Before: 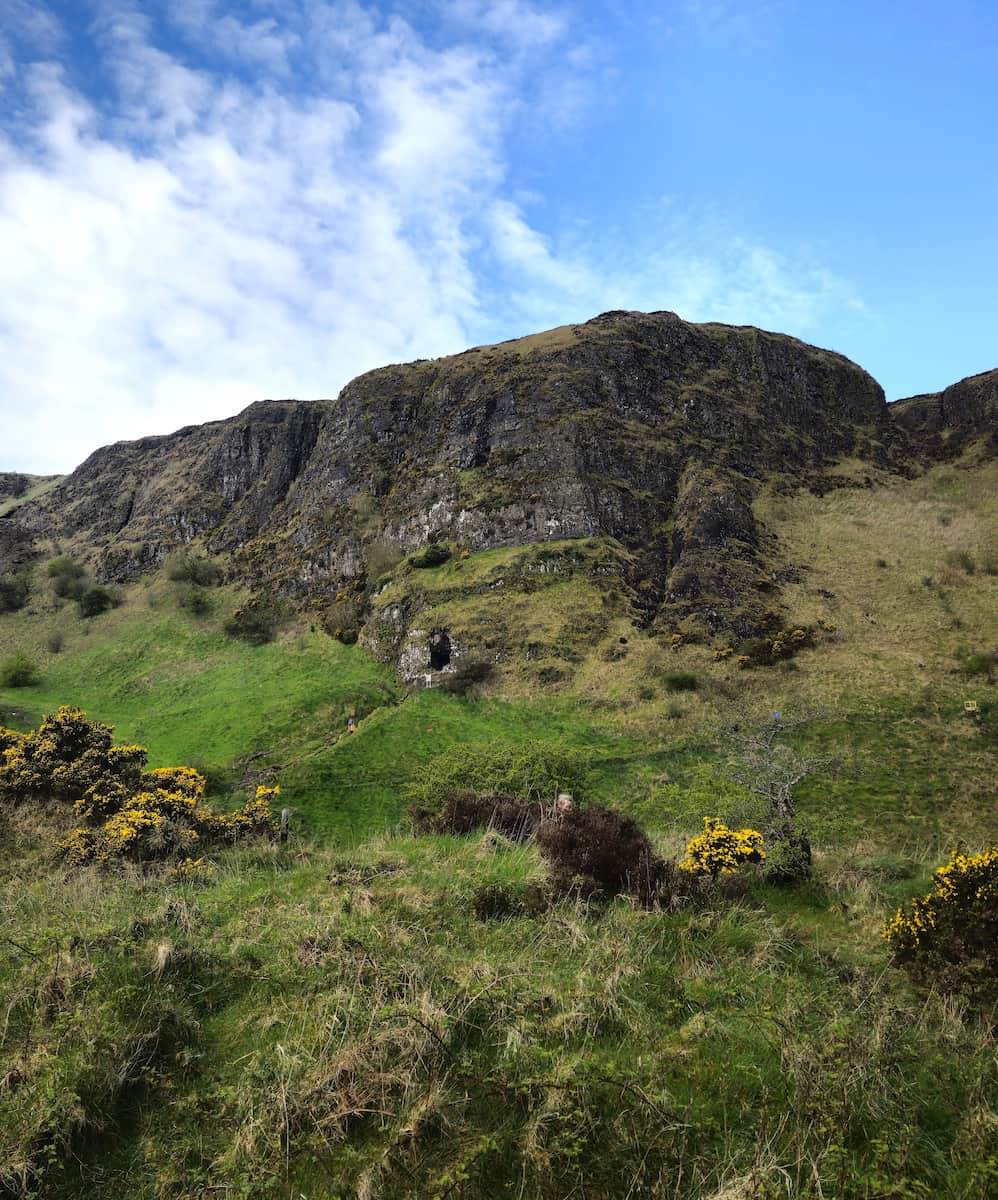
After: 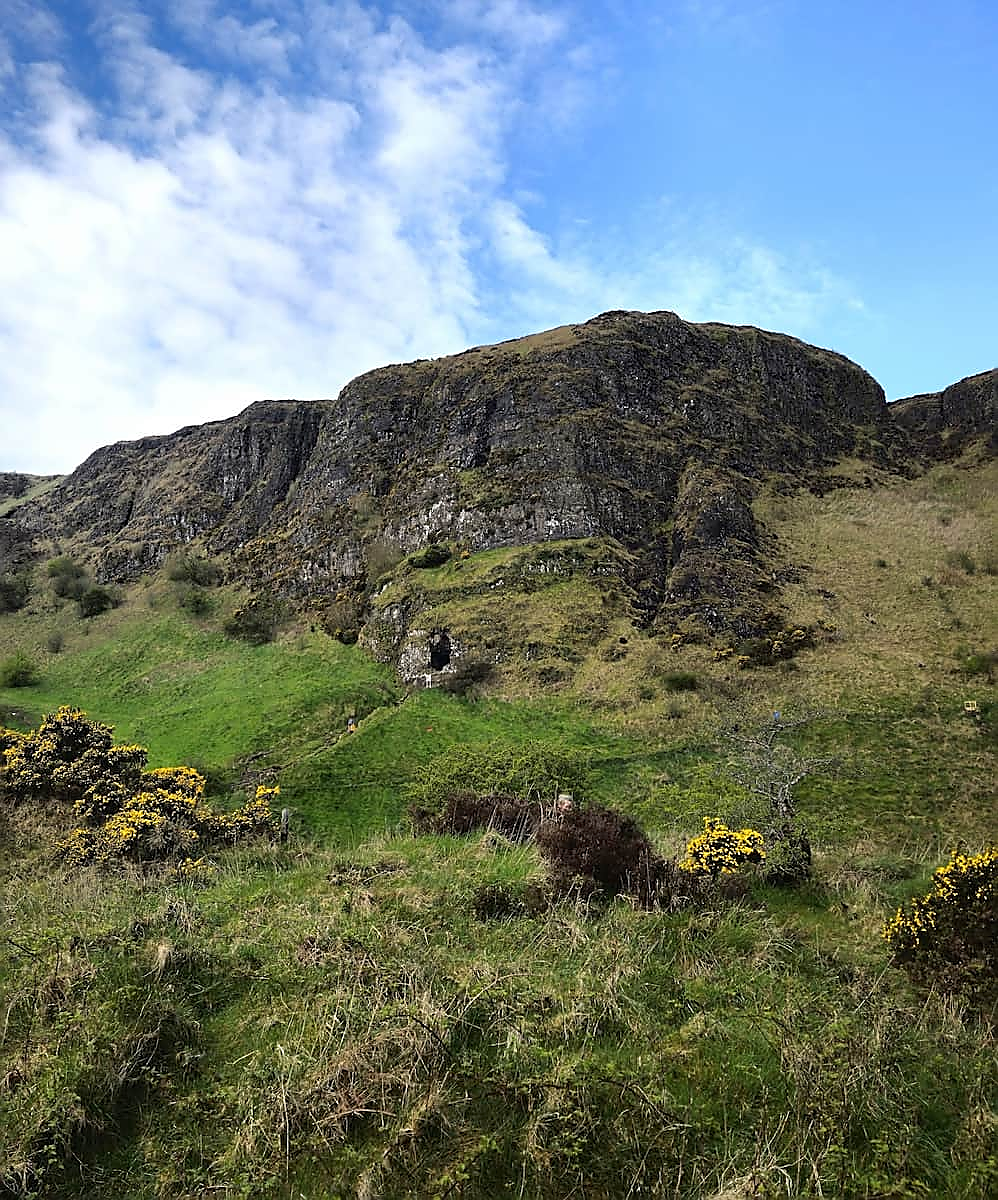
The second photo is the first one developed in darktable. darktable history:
sharpen: radius 1.384, amount 1.258, threshold 0.628
